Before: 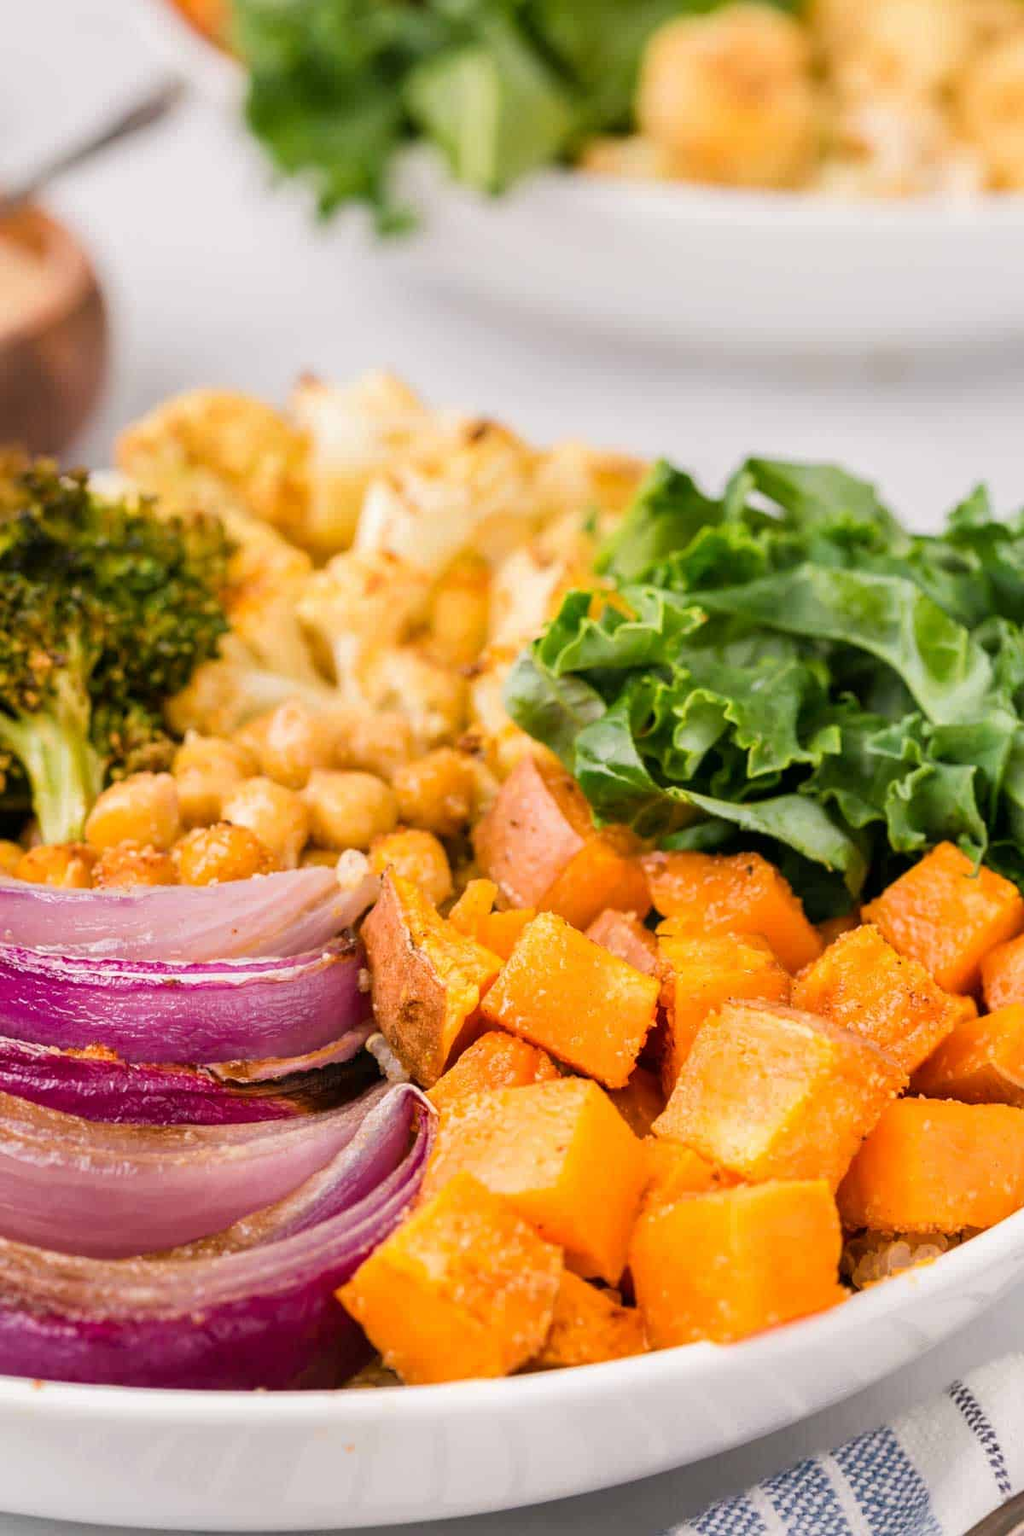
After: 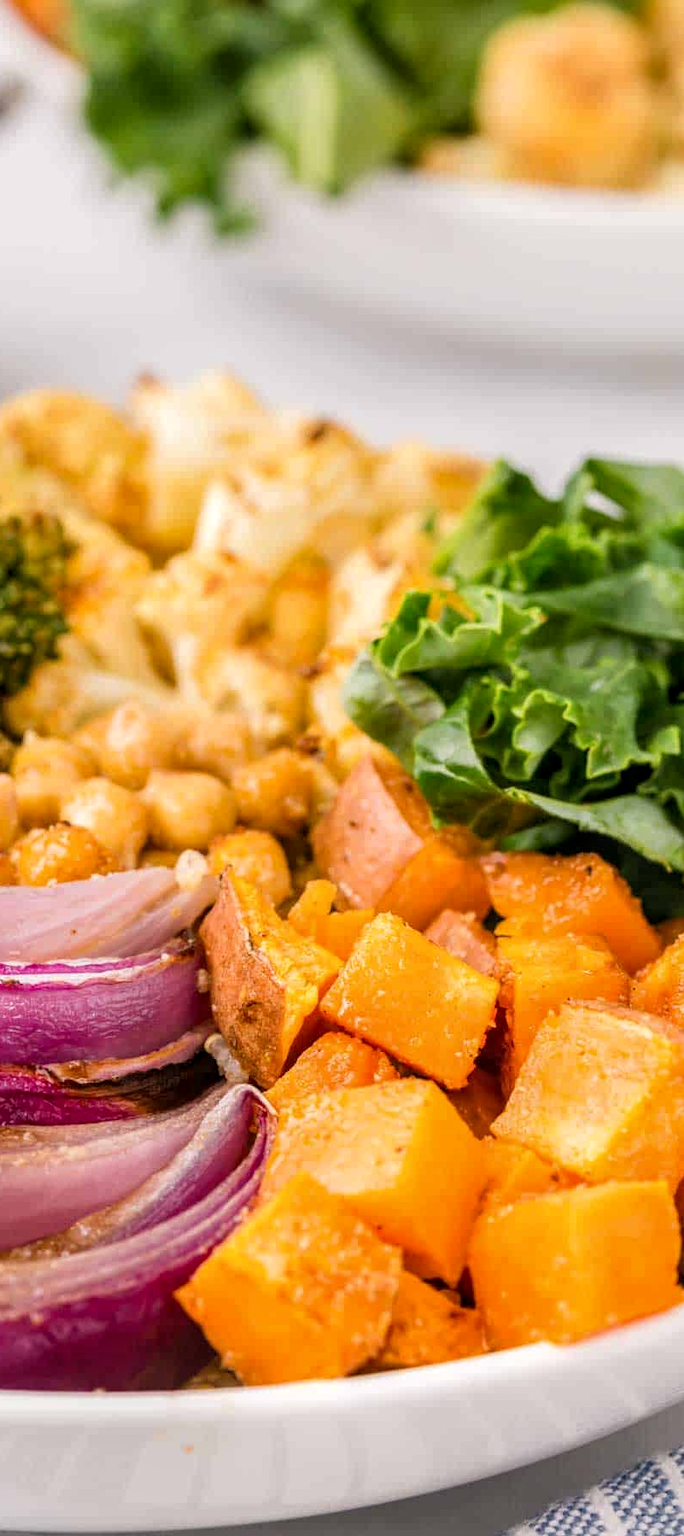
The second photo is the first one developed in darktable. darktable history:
local contrast: on, module defaults
crop and rotate: left 15.764%, right 17.362%
